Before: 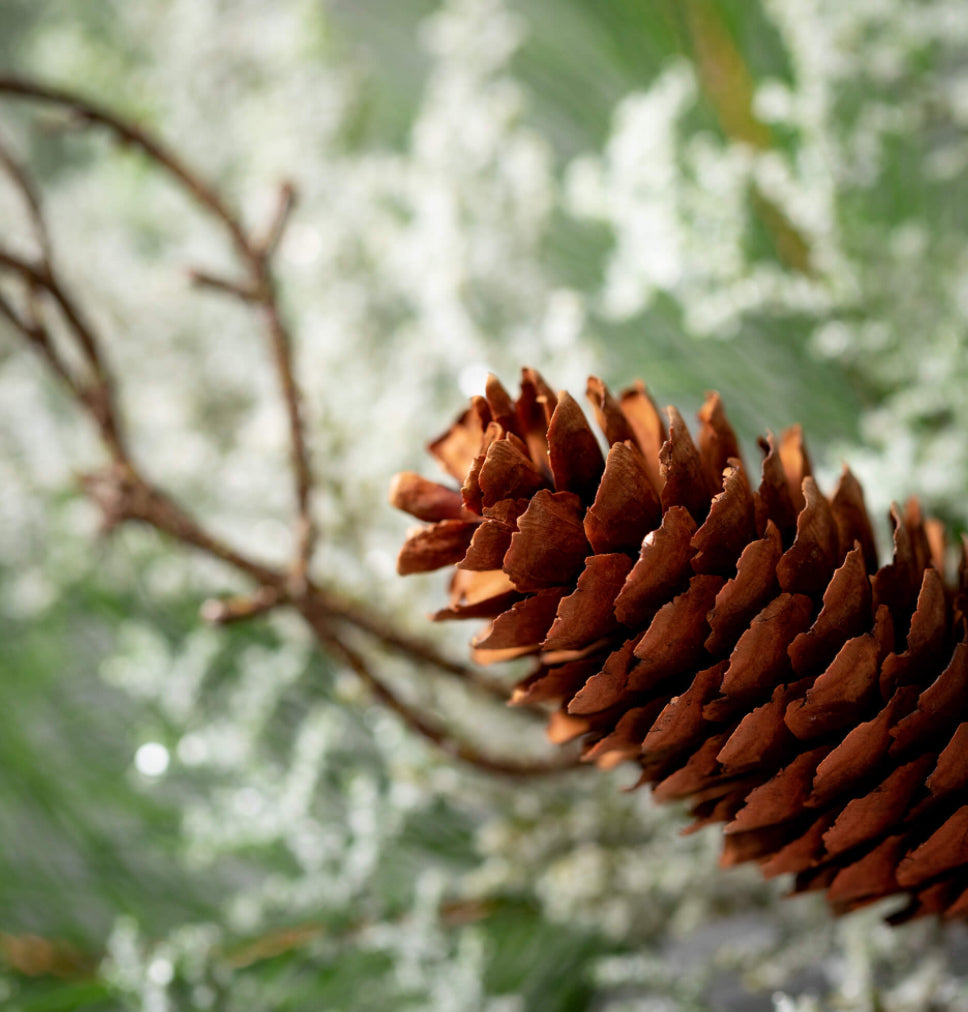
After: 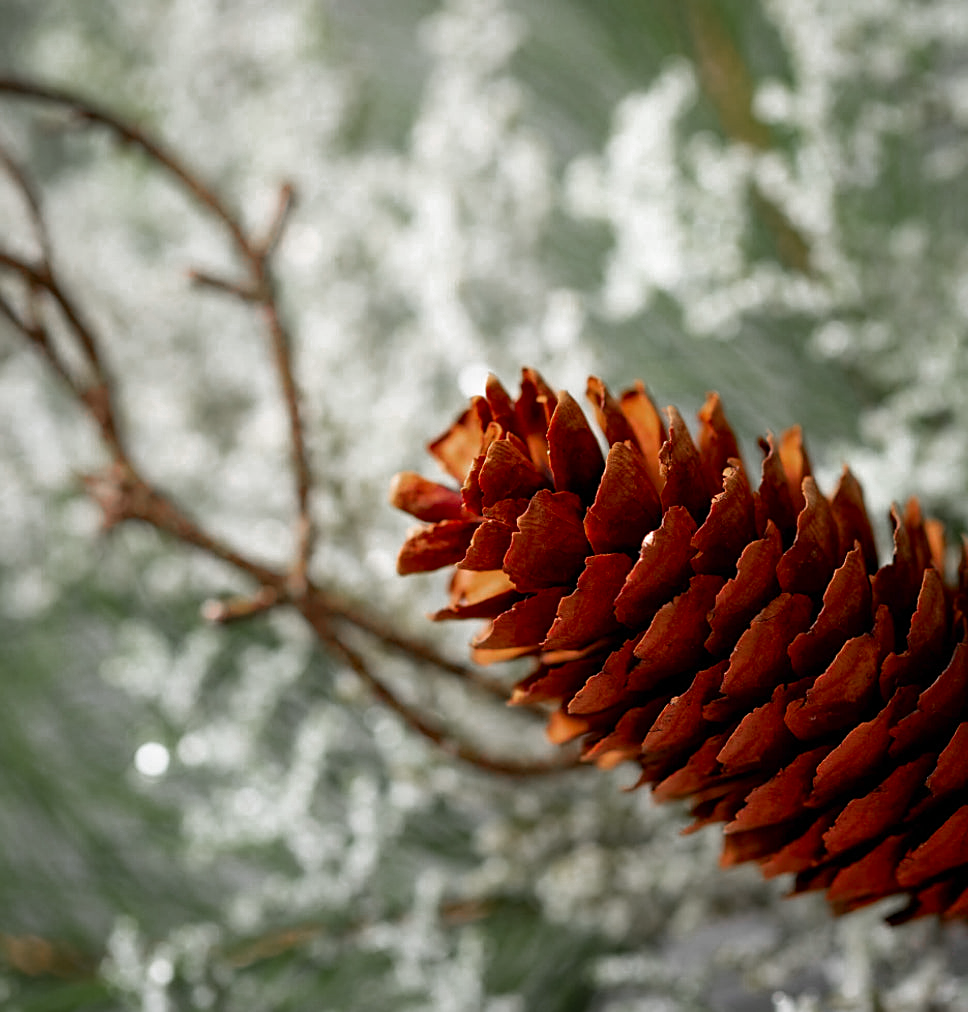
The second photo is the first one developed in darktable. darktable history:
color zones: curves: ch0 [(0, 0.48) (0.209, 0.398) (0.305, 0.332) (0.429, 0.493) (0.571, 0.5) (0.714, 0.5) (0.857, 0.5) (1, 0.48)]; ch1 [(0, 0.736) (0.143, 0.625) (0.225, 0.371) (0.429, 0.256) (0.571, 0.241) (0.714, 0.213) (0.857, 0.48) (1, 0.736)]; ch2 [(0, 0.448) (0.143, 0.498) (0.286, 0.5) (0.429, 0.5) (0.571, 0.5) (0.714, 0.5) (0.857, 0.5) (1, 0.448)]
sharpen: on, module defaults
